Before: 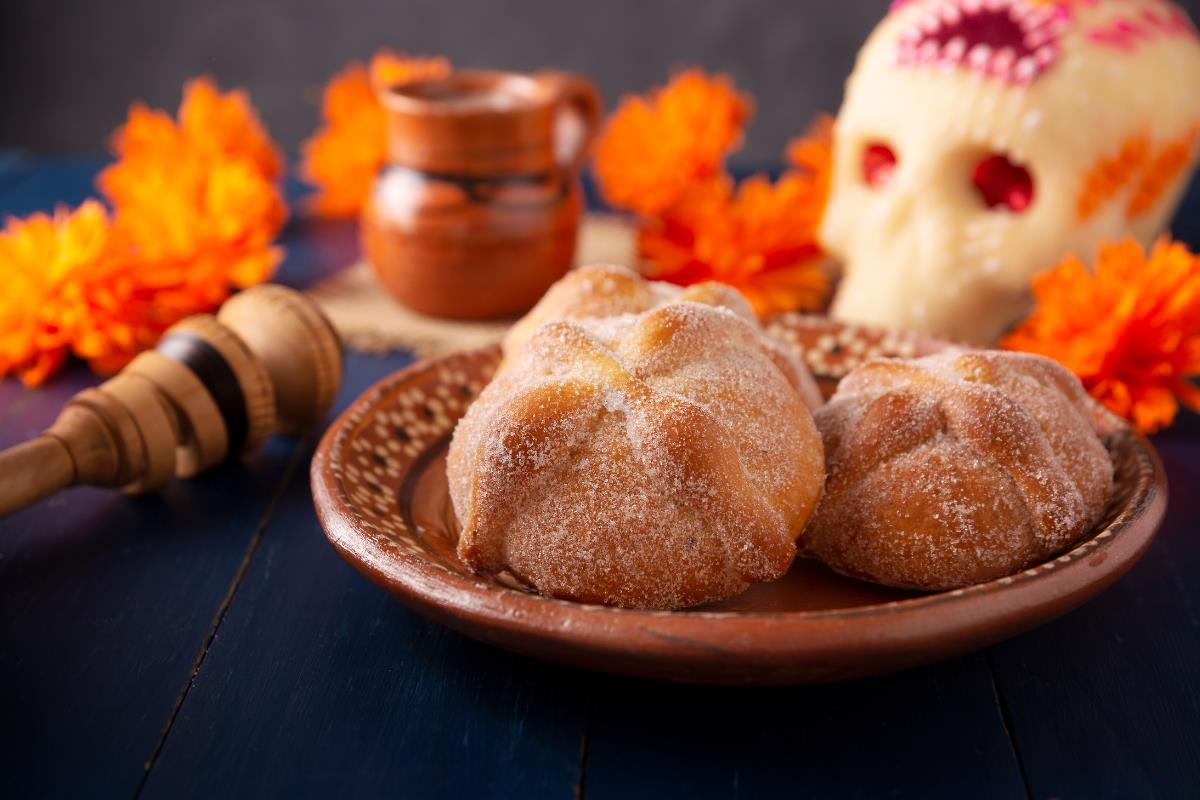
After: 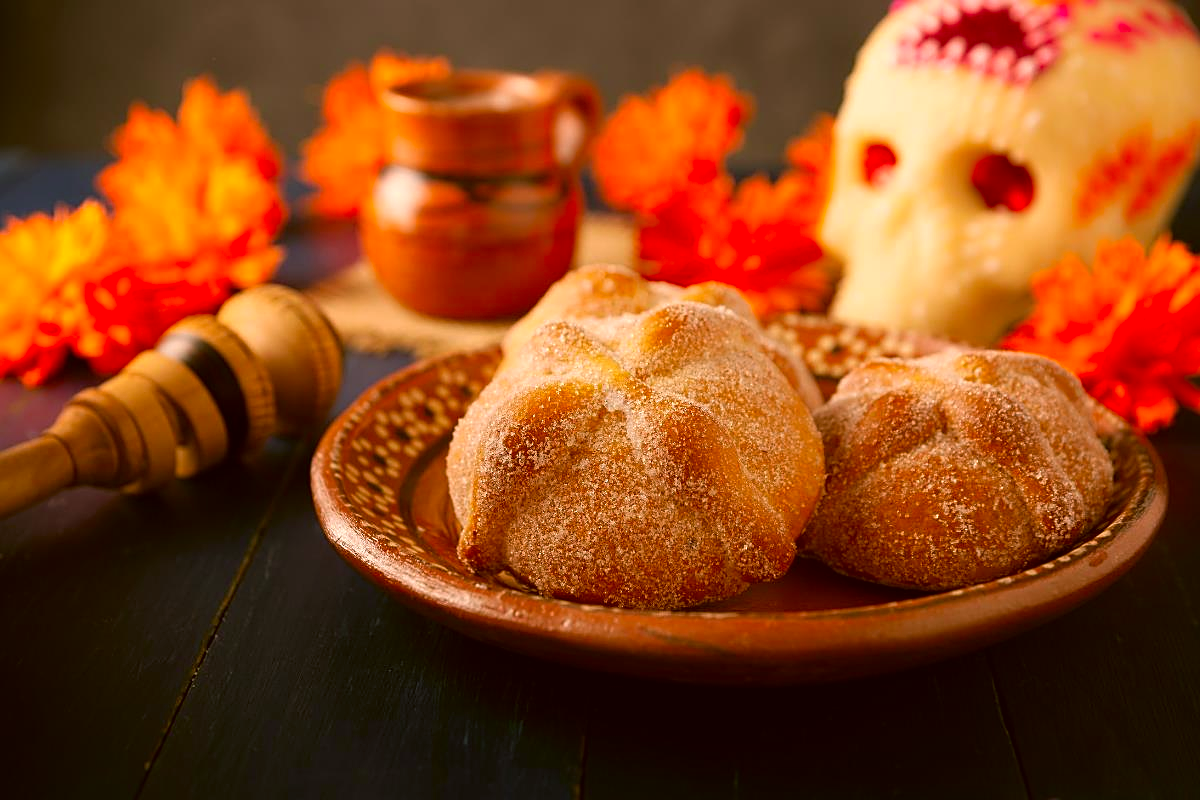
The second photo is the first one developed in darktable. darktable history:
color correction: highlights a* 8.46, highlights b* 15.54, shadows a* -0.561, shadows b* 26.17
sharpen: on, module defaults
contrast brightness saturation: saturation 0.177
